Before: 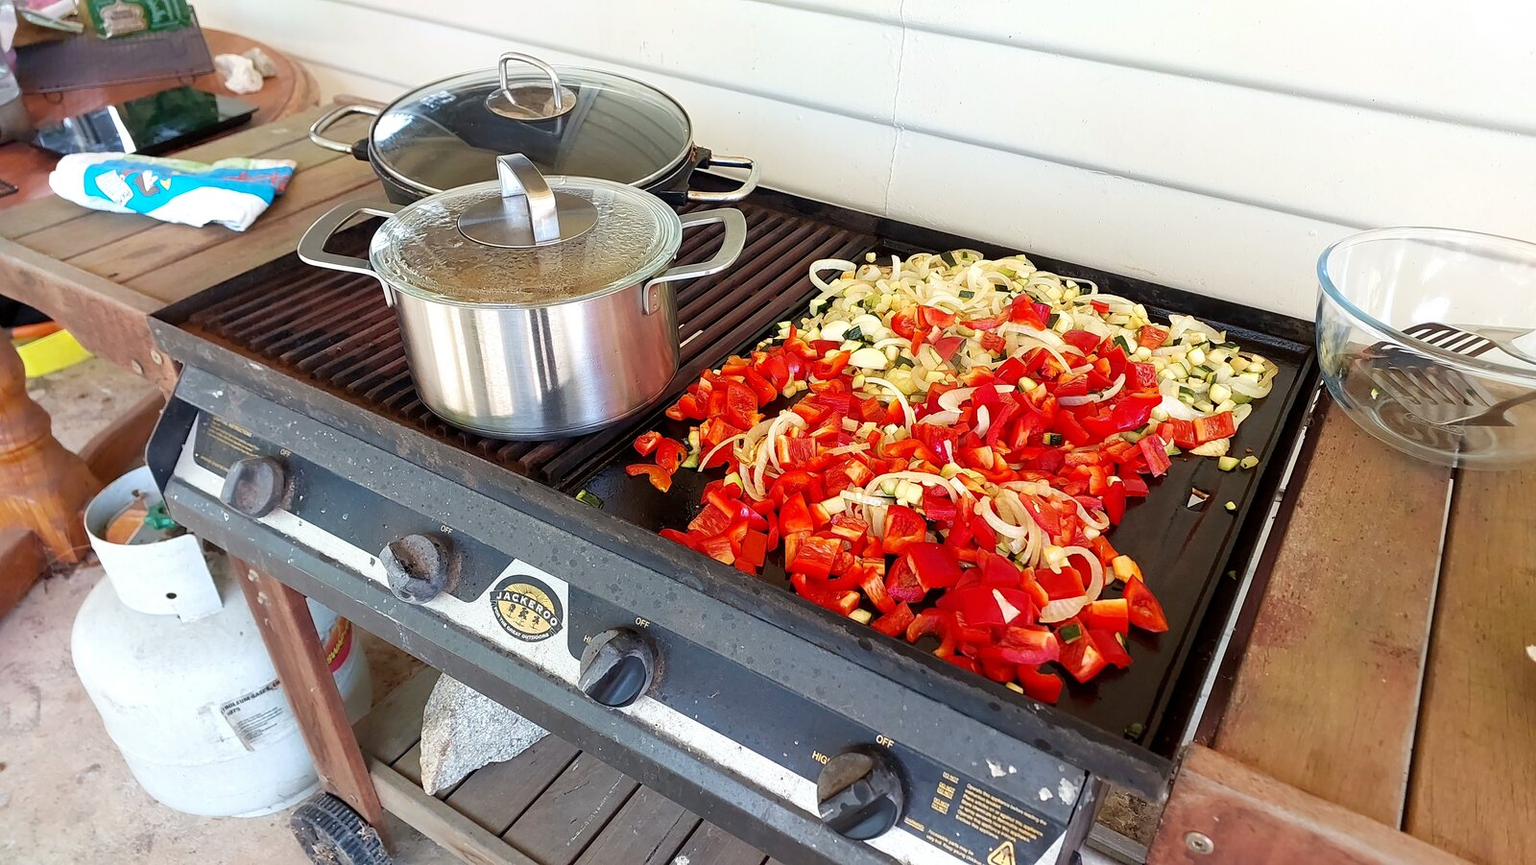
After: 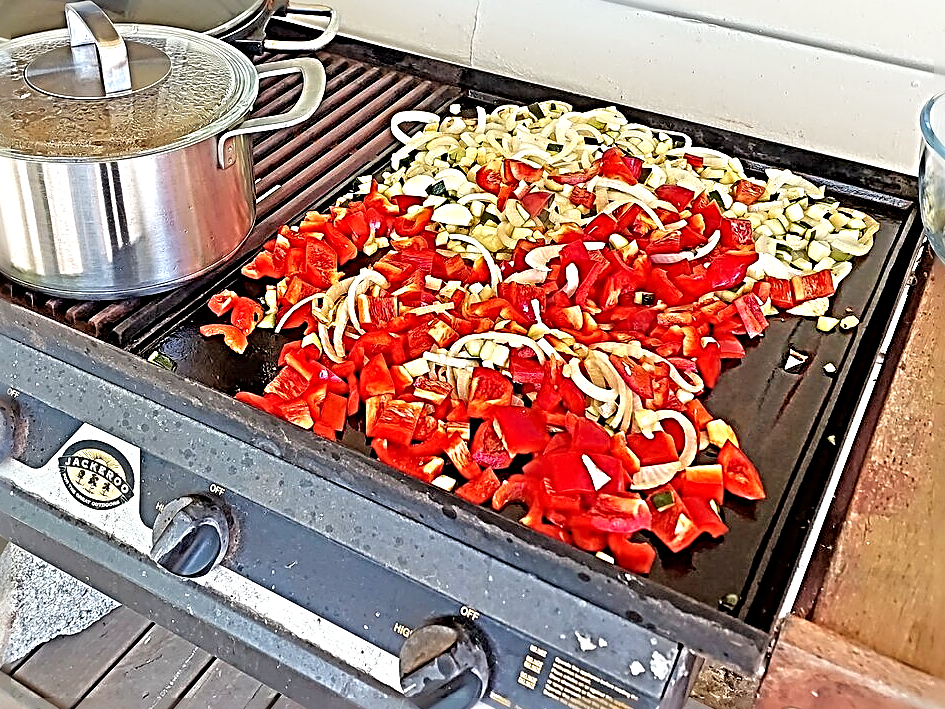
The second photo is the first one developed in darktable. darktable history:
tone equalizer: -7 EV 0.15 EV, -6 EV 0.6 EV, -5 EV 1.15 EV, -4 EV 1.33 EV, -3 EV 1.15 EV, -2 EV 0.6 EV, -1 EV 0.15 EV, mask exposure compensation -0.5 EV
sharpen: radius 4.001, amount 2
crop and rotate: left 28.256%, top 17.734%, right 12.656%, bottom 3.573%
